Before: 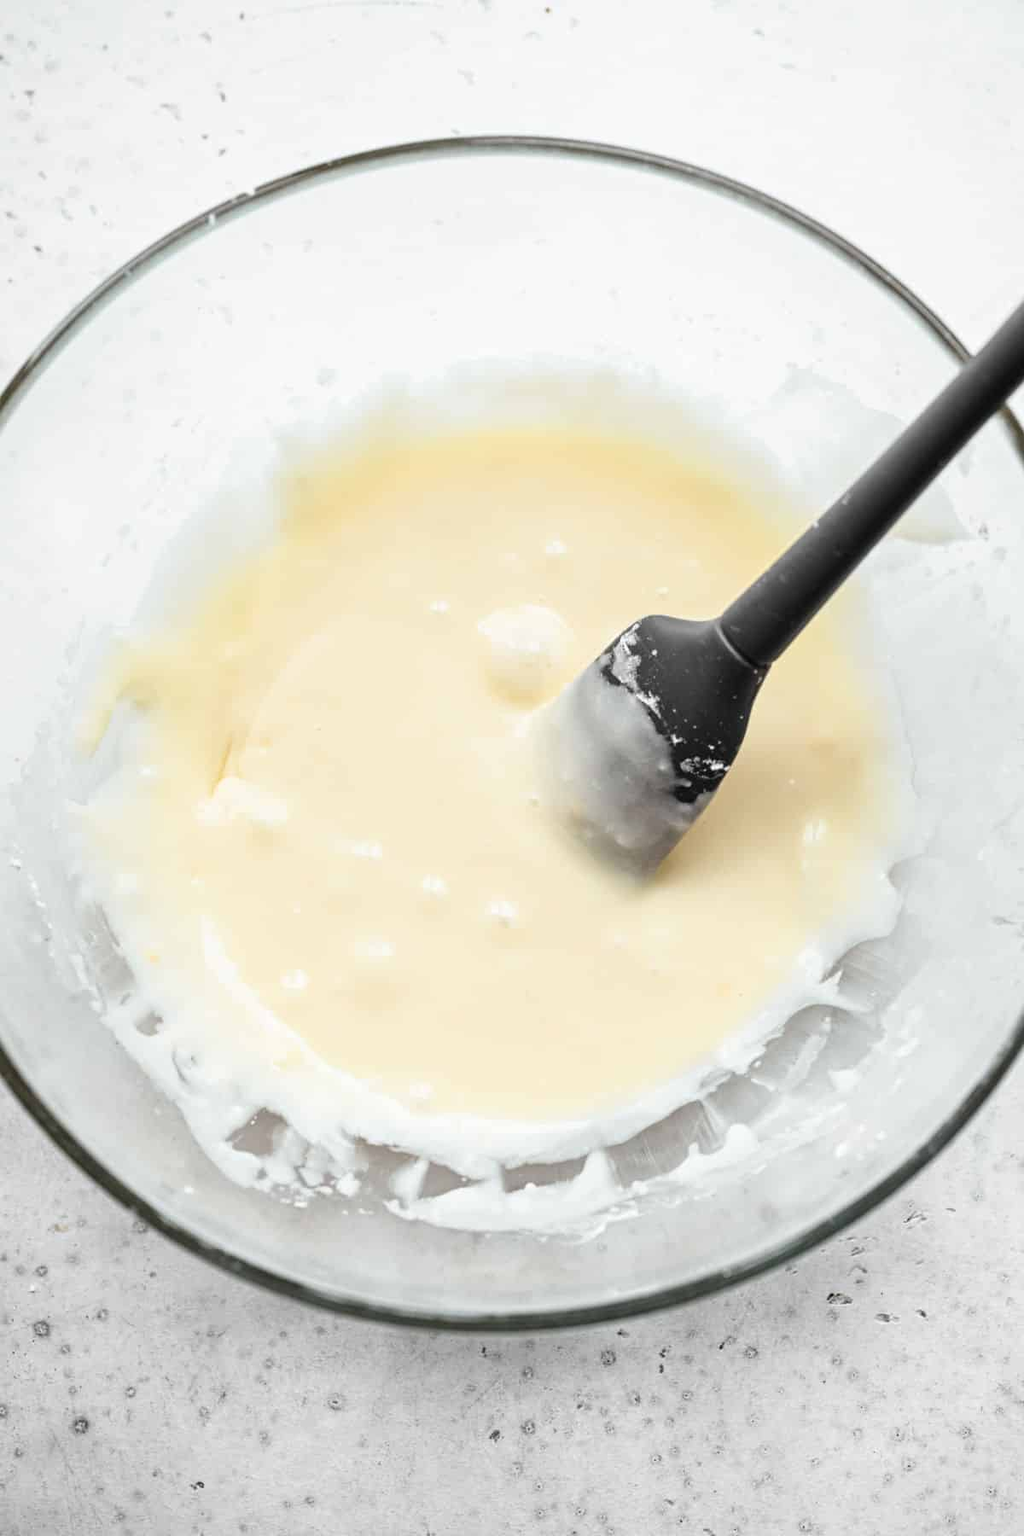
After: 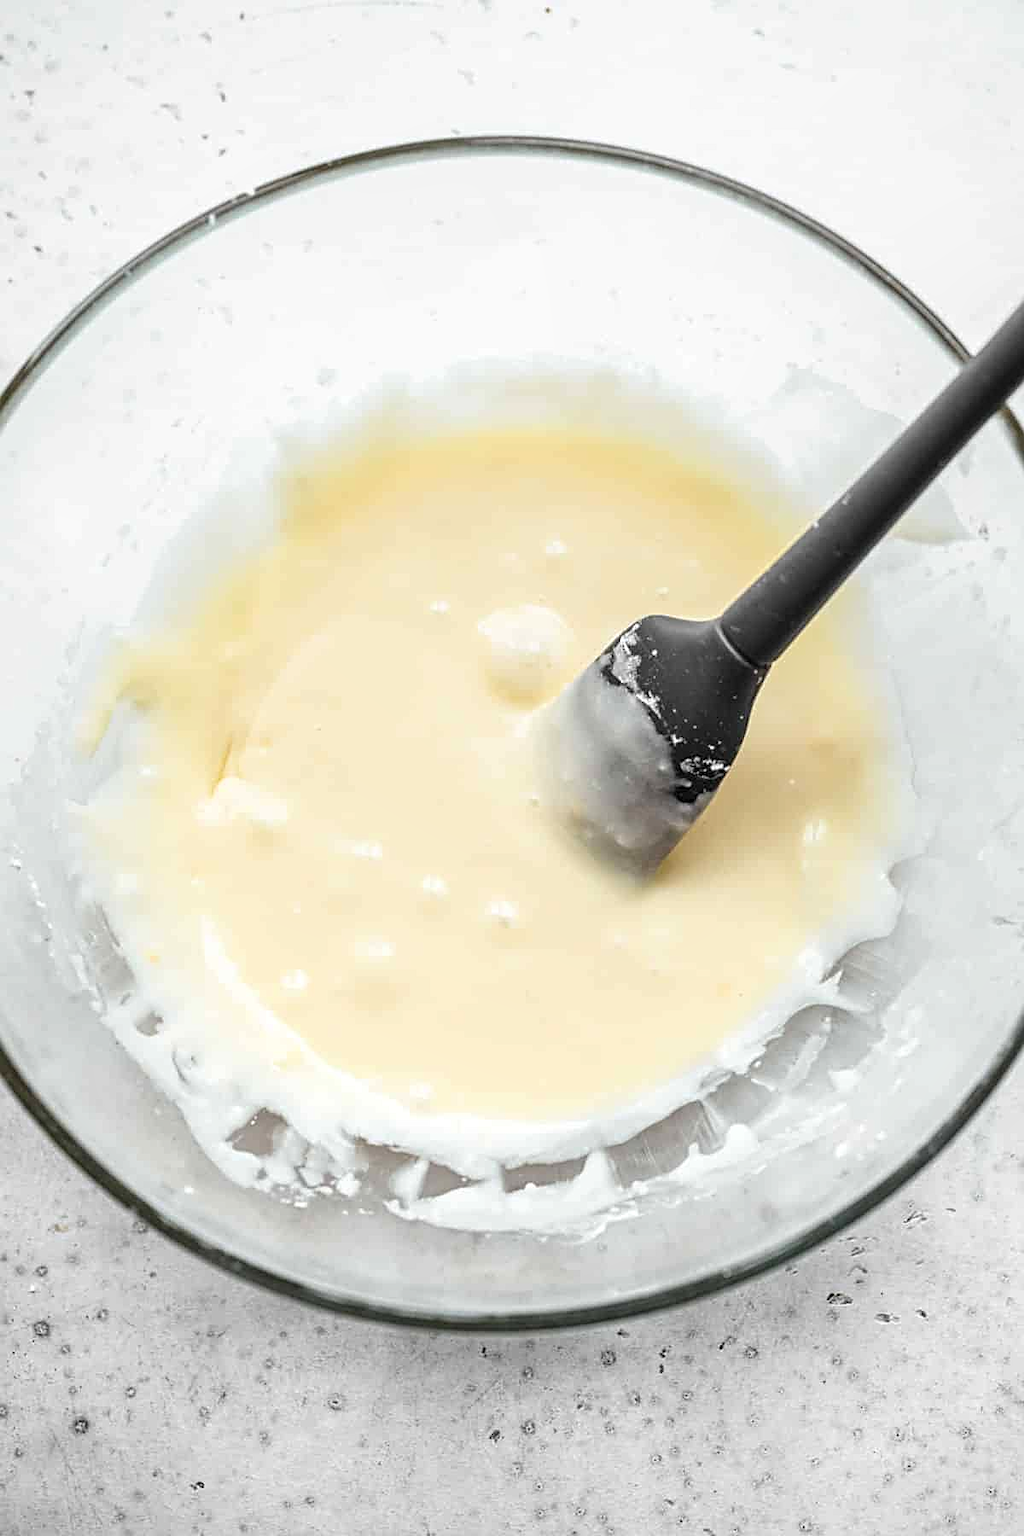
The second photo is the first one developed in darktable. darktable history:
color balance rgb: perceptual saturation grading › global saturation 18.091%
sharpen: amount 0.492
local contrast: on, module defaults
